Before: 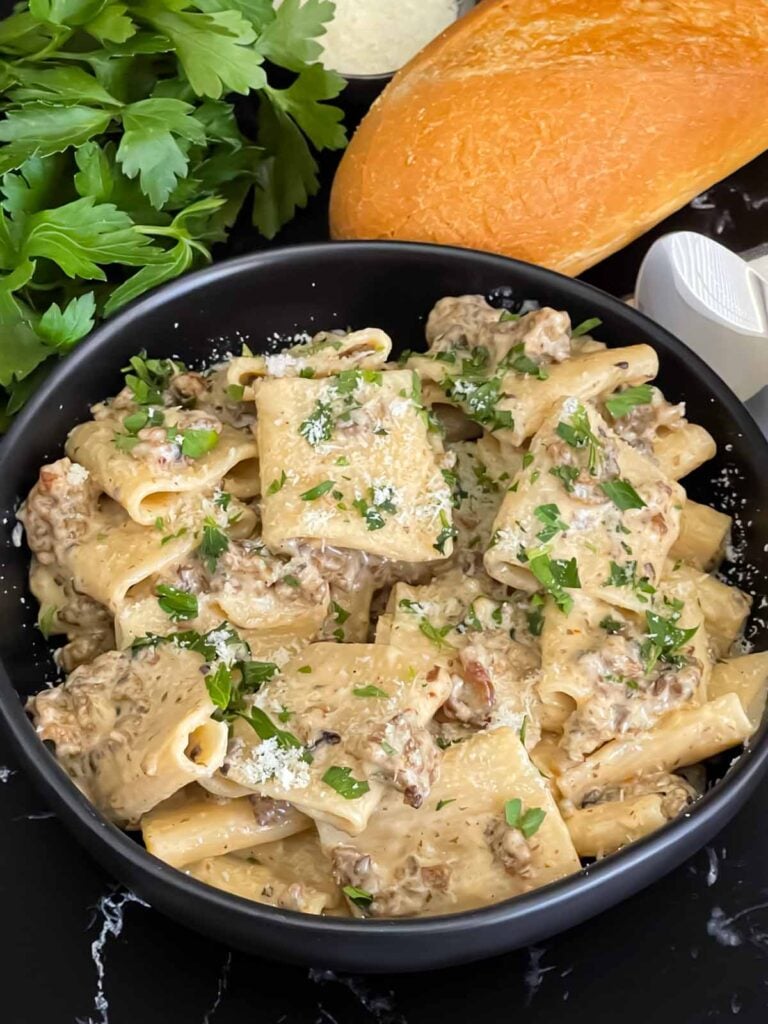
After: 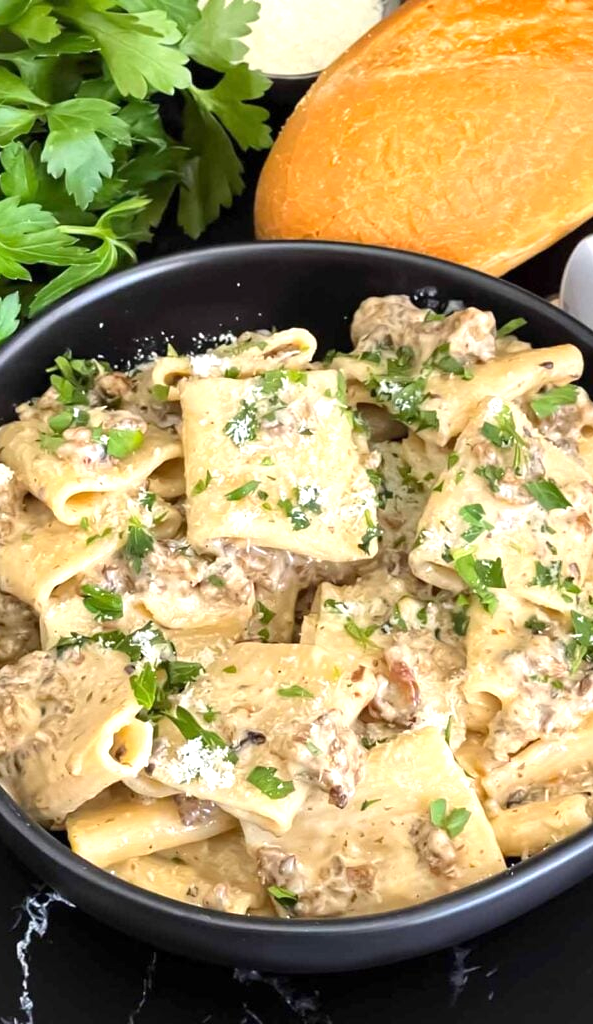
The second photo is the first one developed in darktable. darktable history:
exposure: exposure 0.608 EV, compensate highlight preservation false
crop: left 9.872%, right 12.889%
